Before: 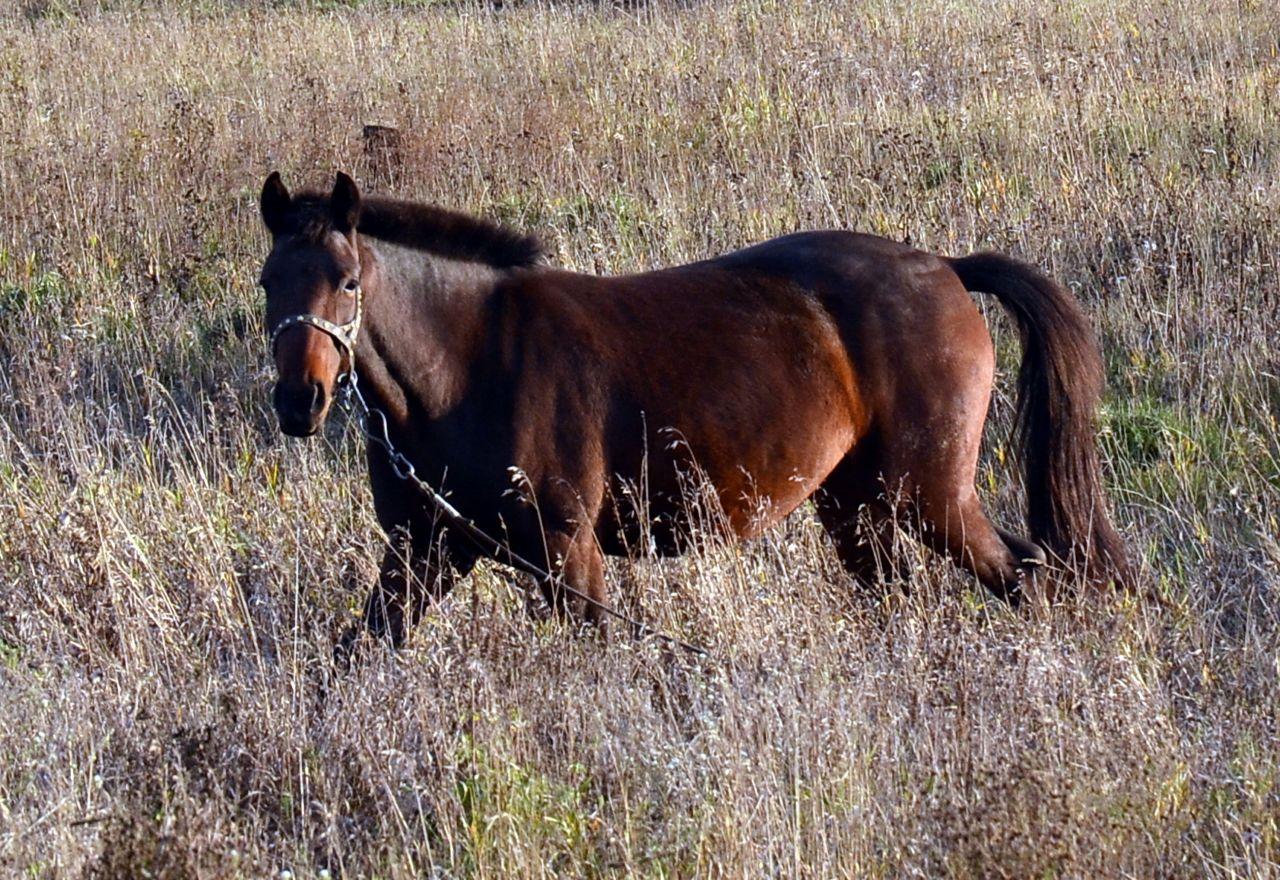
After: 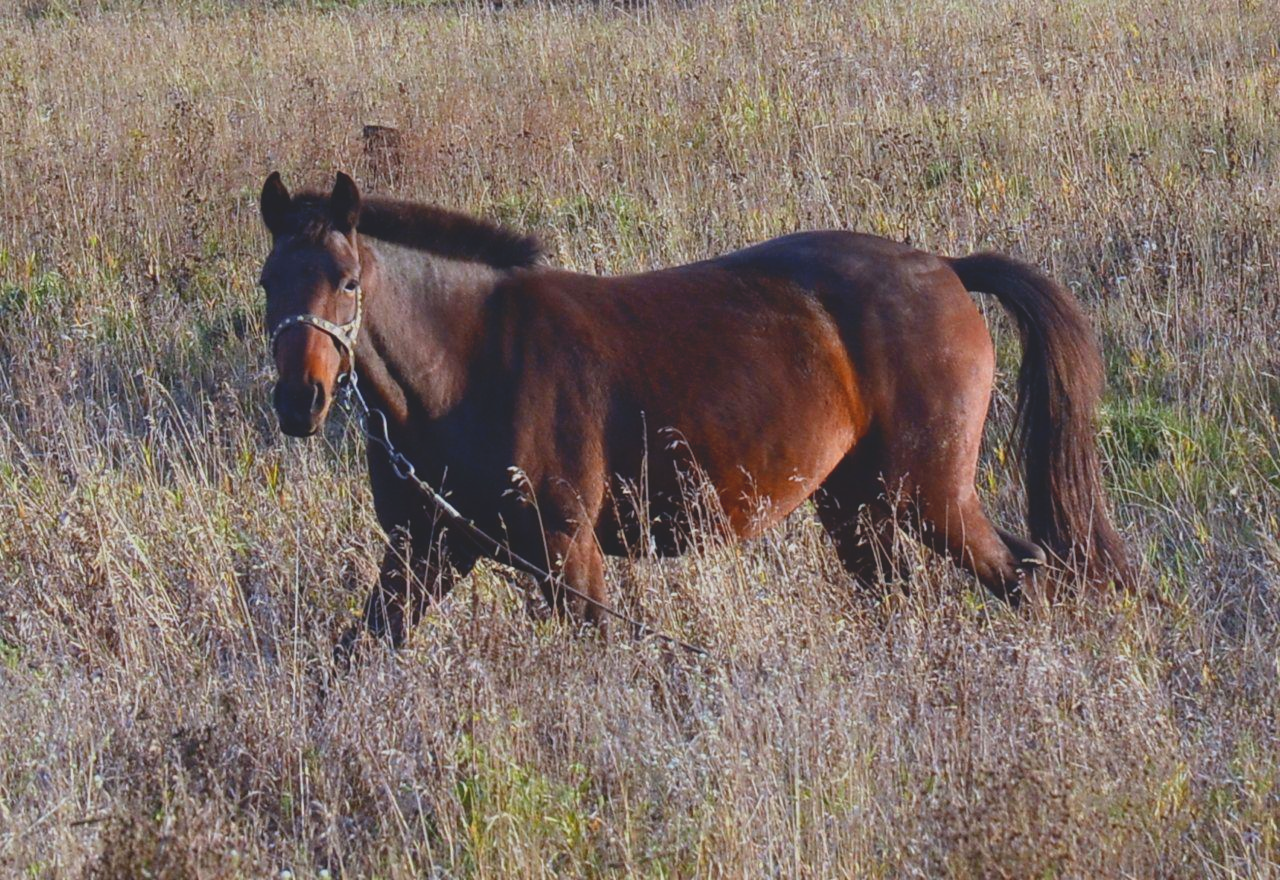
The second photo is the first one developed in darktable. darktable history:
contrast brightness saturation: contrast -0.289
